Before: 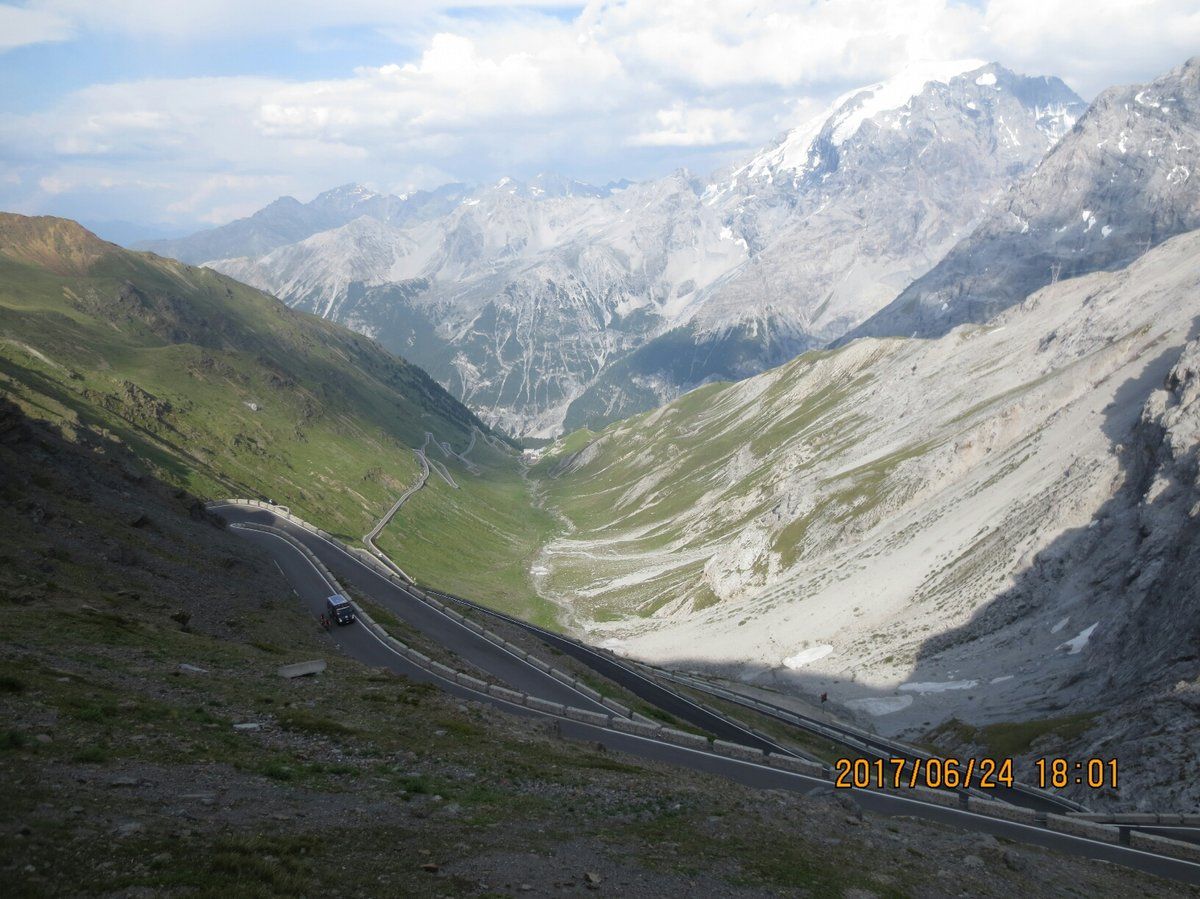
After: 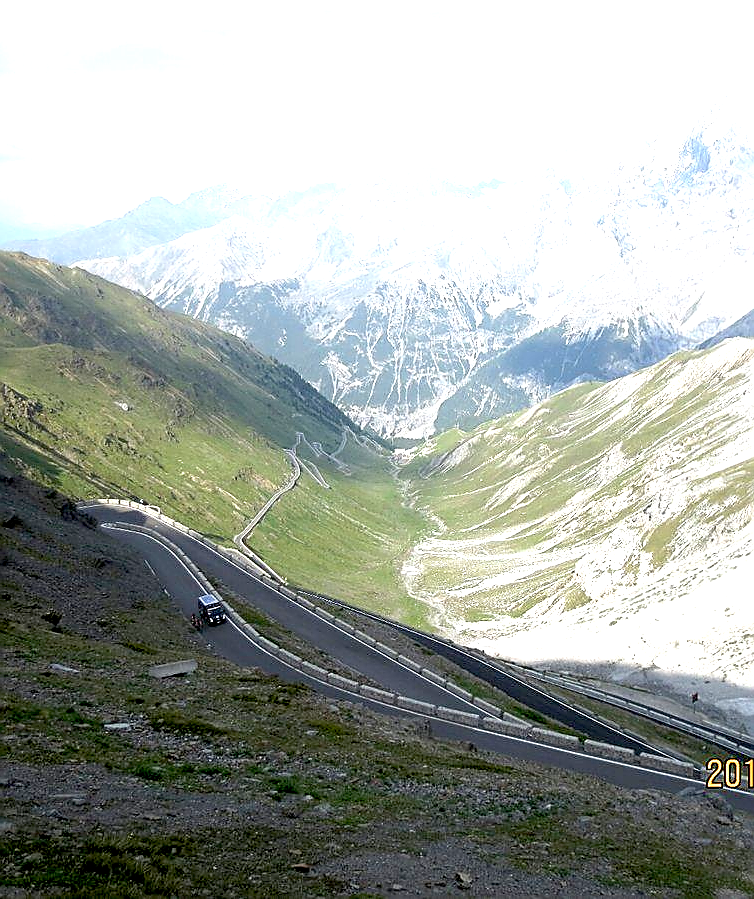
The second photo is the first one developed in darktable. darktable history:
sharpen: radius 1.37, amount 1.25, threshold 0.708
crop: left 10.775%, right 26.373%
exposure: black level correction 0.011, exposure 1.078 EV, compensate exposure bias true, compensate highlight preservation false
